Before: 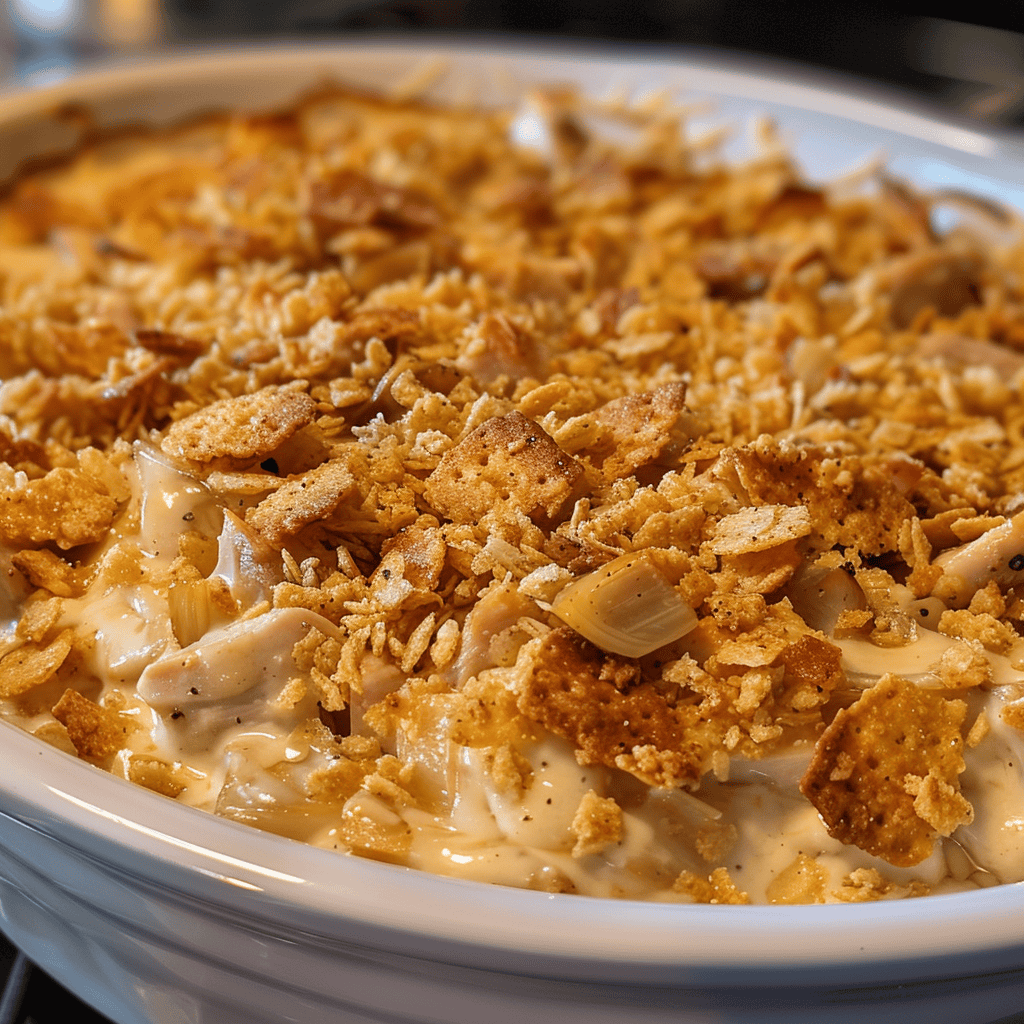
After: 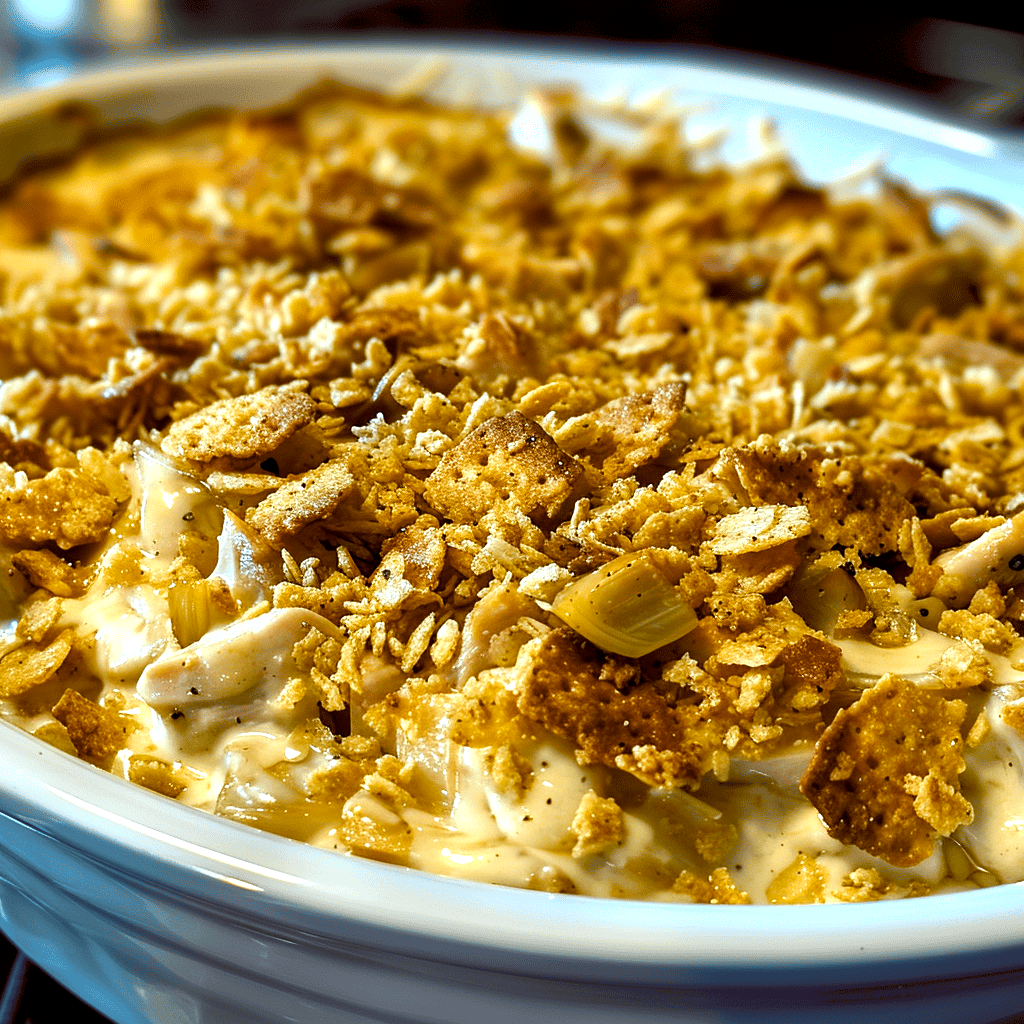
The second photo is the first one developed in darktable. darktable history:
exposure: black level correction 0, compensate exposure bias true, compensate highlight preservation false
color balance rgb: shadows lift › luminance -7.7%, shadows lift › chroma 2.13%, shadows lift › hue 200.79°, power › luminance -7.77%, power › chroma 2.27%, power › hue 220.69°, highlights gain › luminance 15.15%, highlights gain › chroma 4%, highlights gain › hue 209.35°, global offset › luminance -0.21%, global offset › chroma 0.27%, perceptual saturation grading › global saturation 24.42%, perceptual saturation grading › highlights -24.42%, perceptual saturation grading › mid-tones 24.42%, perceptual saturation grading › shadows 40%, perceptual brilliance grading › global brilliance -5%, perceptual brilliance grading › highlights 24.42%, perceptual brilliance grading › mid-tones 7%, perceptual brilliance grading › shadows -5%
